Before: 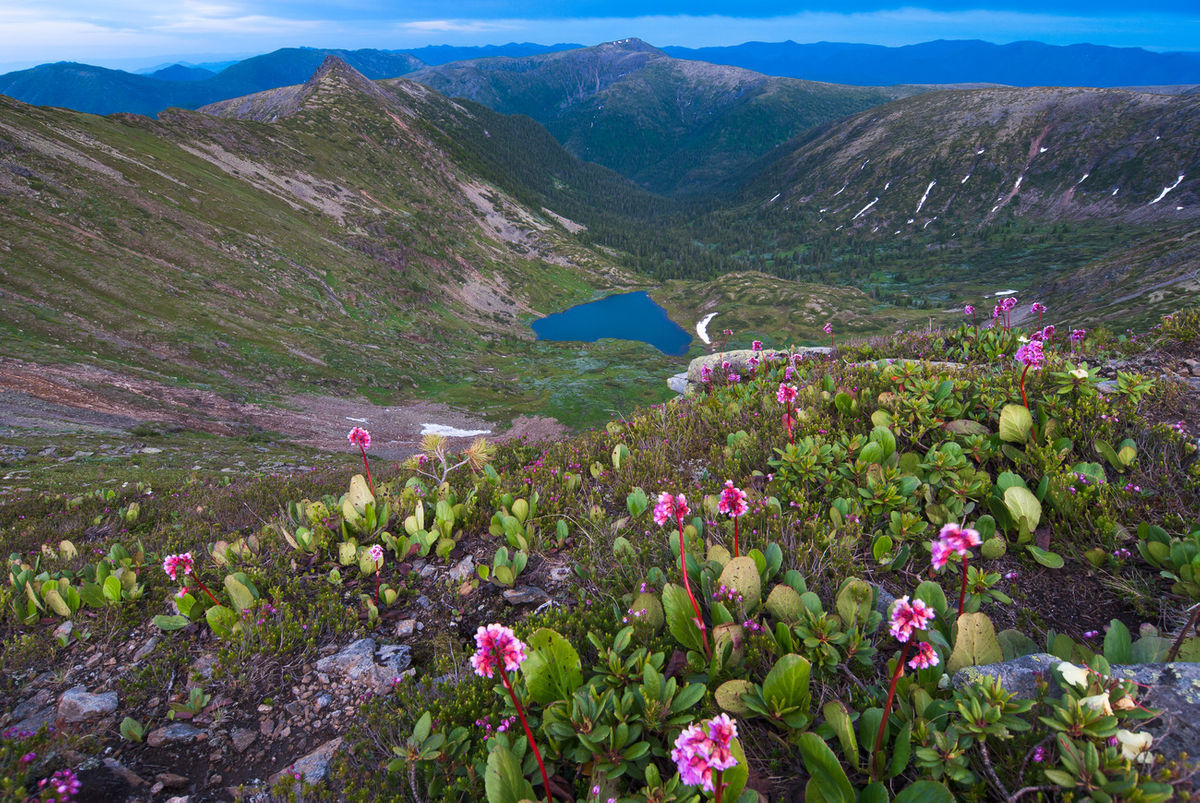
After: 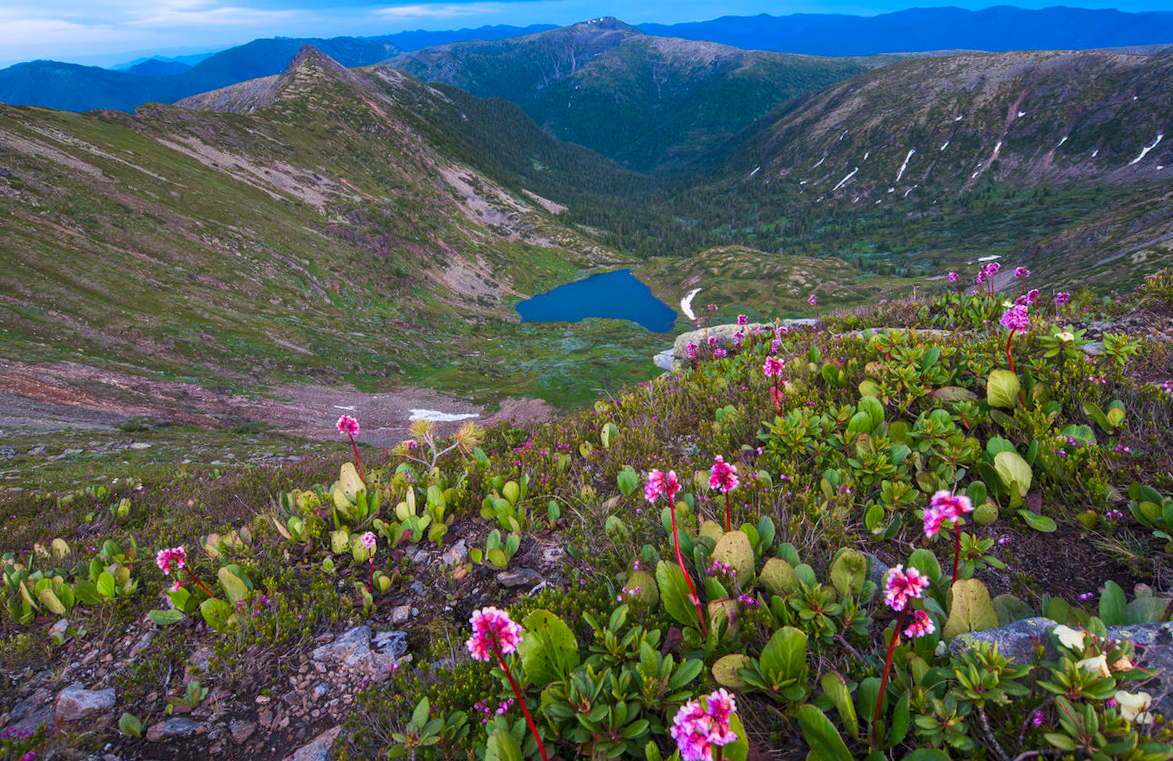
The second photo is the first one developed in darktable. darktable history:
local contrast: detail 110%
color balance rgb: perceptual saturation grading › global saturation 10%, global vibrance 20%
rotate and perspective: rotation -2°, crop left 0.022, crop right 0.978, crop top 0.049, crop bottom 0.951
